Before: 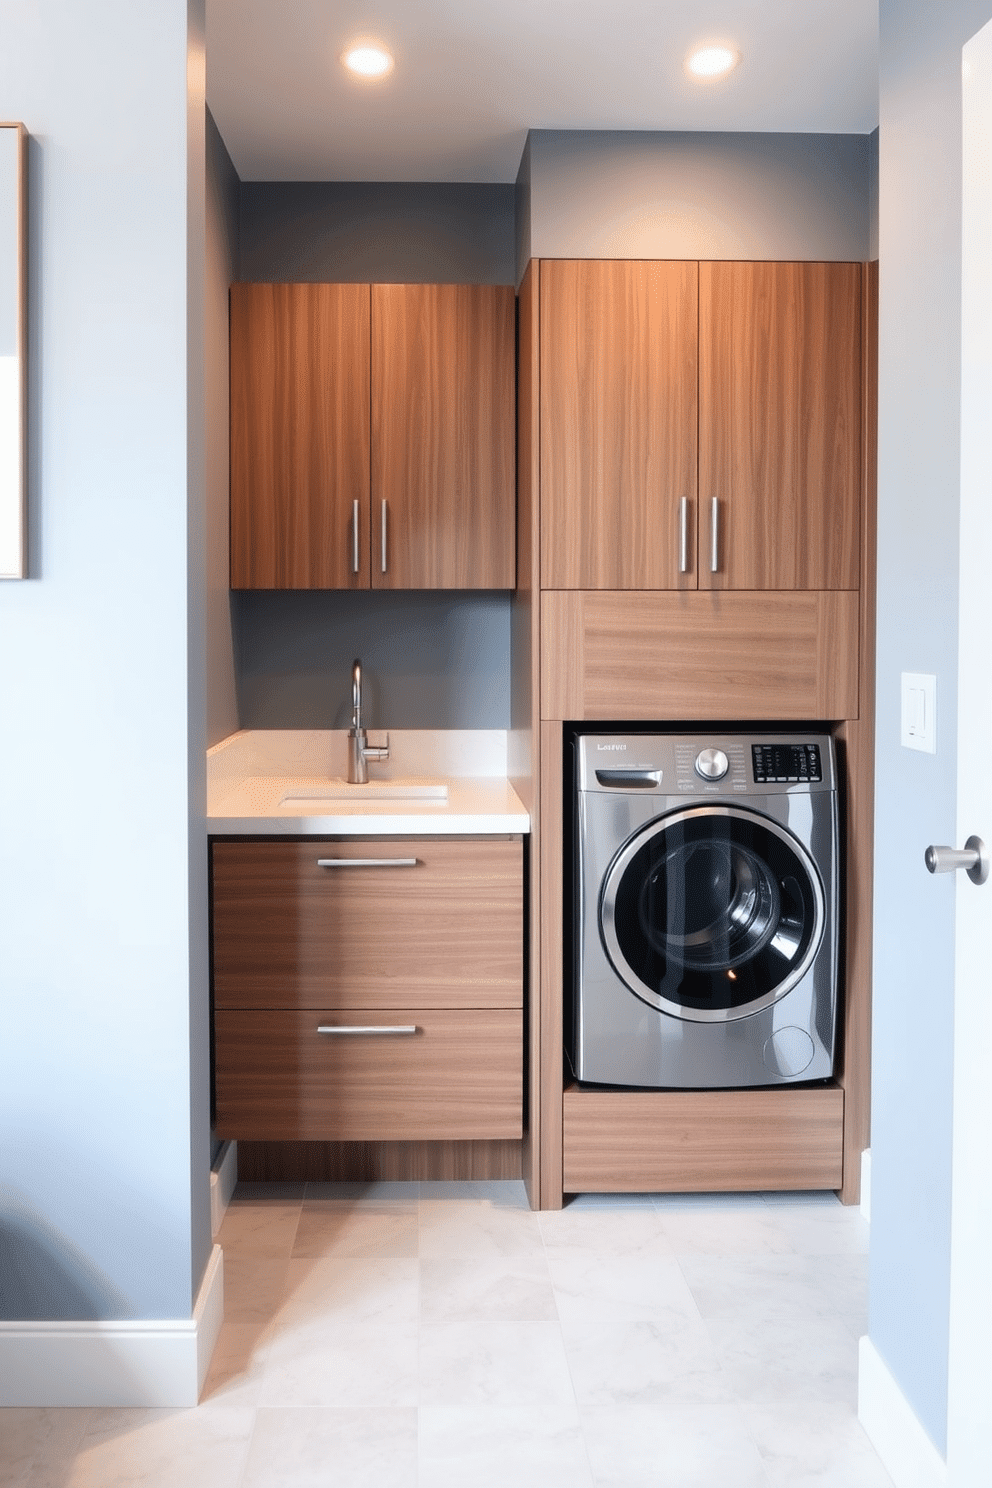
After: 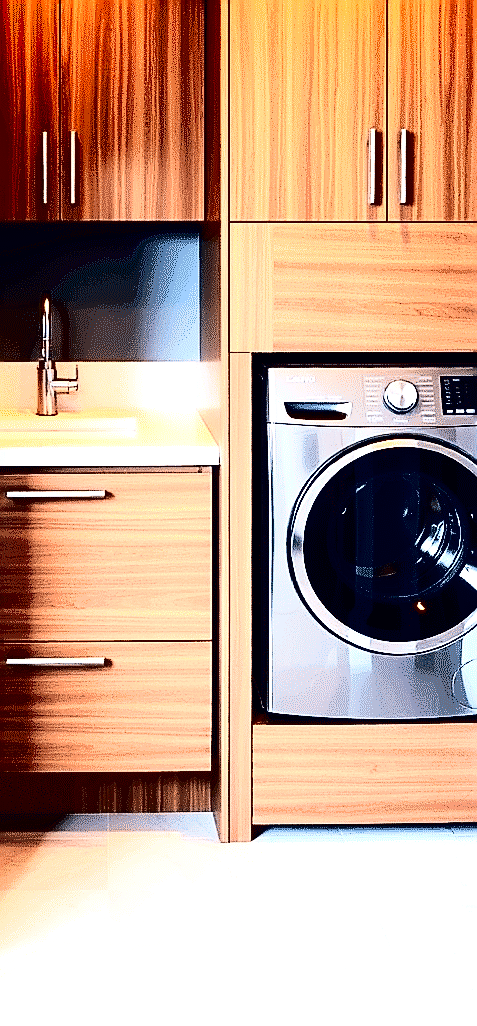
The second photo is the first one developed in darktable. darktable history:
sharpen: radius 1.405, amount 1.239, threshold 0.639
crop: left 31.369%, top 24.781%, right 20.463%, bottom 6.238%
local contrast: mode bilateral grid, contrast 20, coarseness 50, detail 132%, midtone range 0.2
contrast brightness saturation: contrast 0.783, brightness -0.999, saturation 0.992
exposure: exposure 0.7 EV, compensate highlight preservation false
velvia: on, module defaults
